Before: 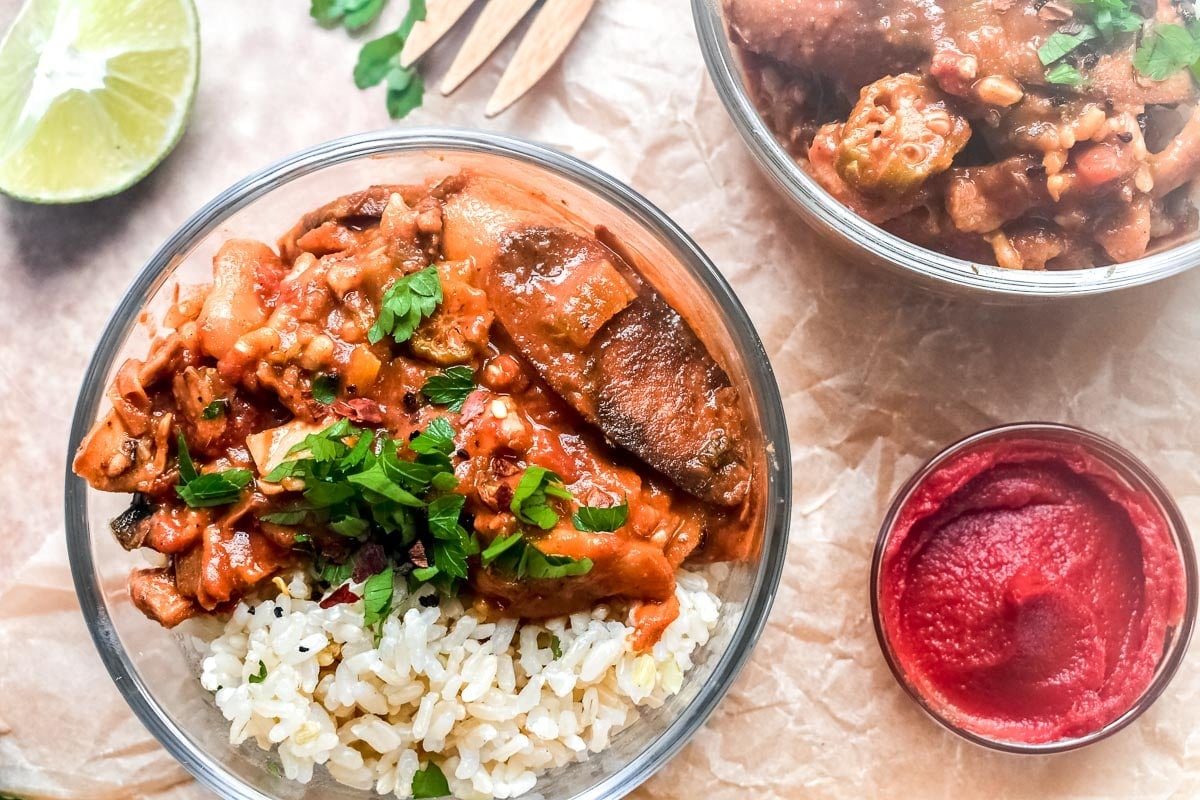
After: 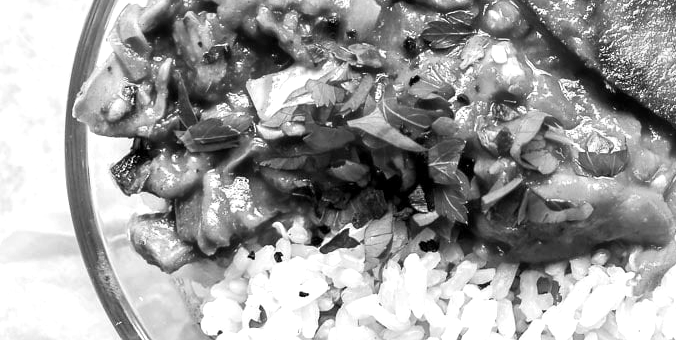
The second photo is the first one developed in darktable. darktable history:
monochrome: a 32, b 64, size 2.3
exposure: black level correction 0.001, exposure 0.5 EV, compensate exposure bias true, compensate highlight preservation false
crop: top 44.483%, right 43.593%, bottom 12.892%
